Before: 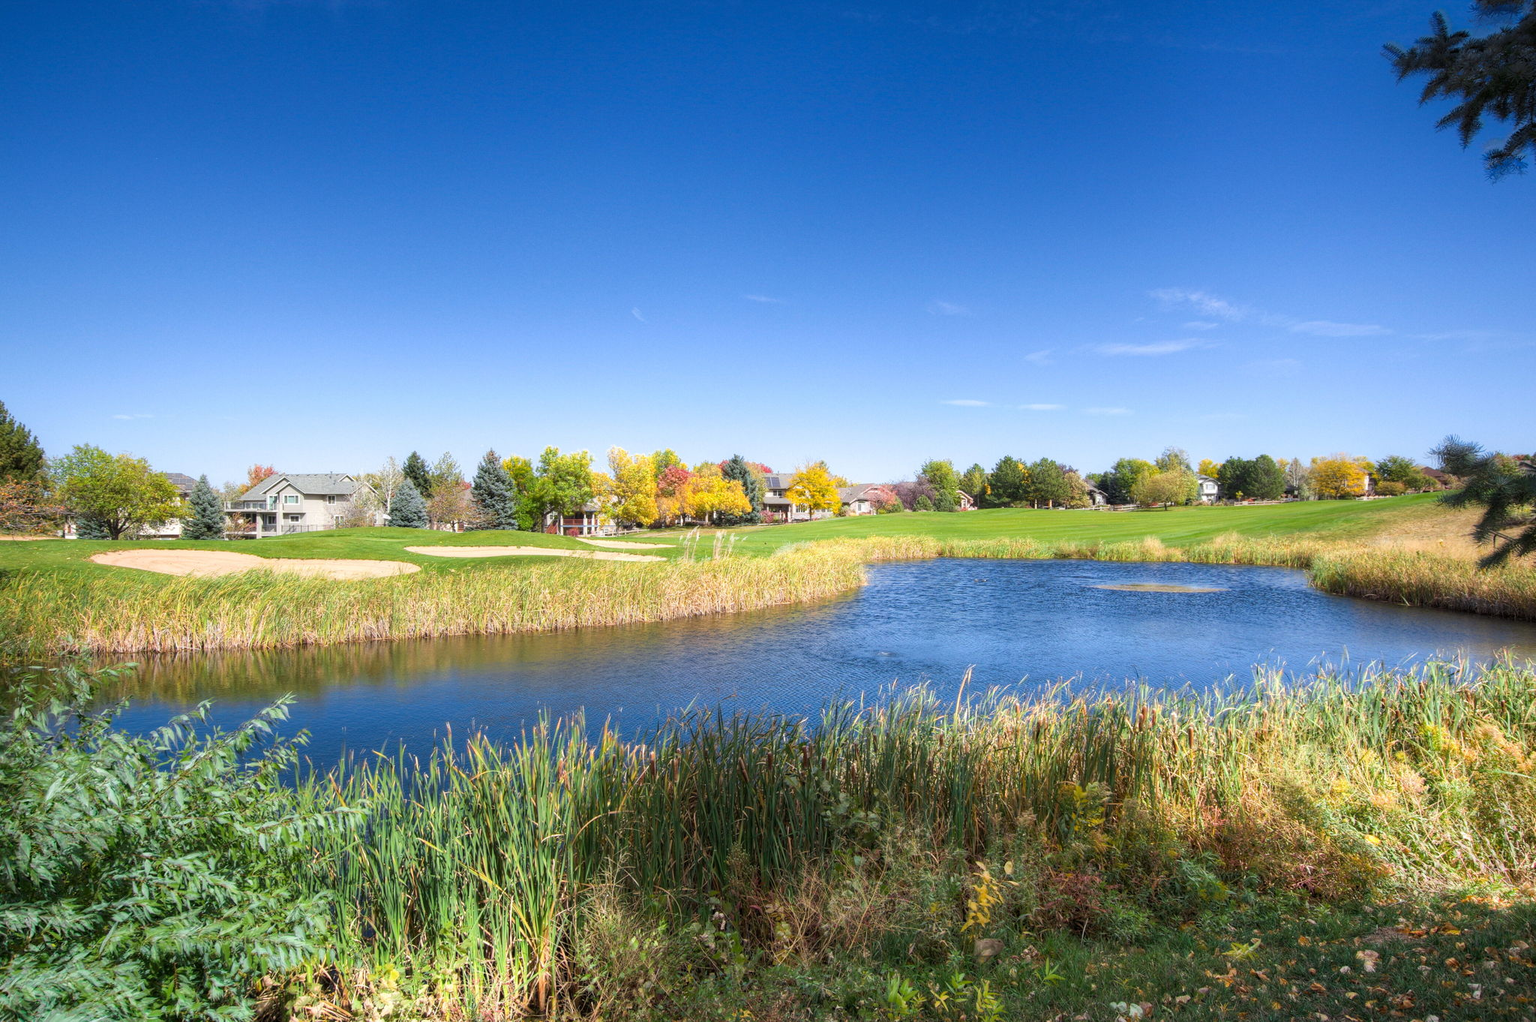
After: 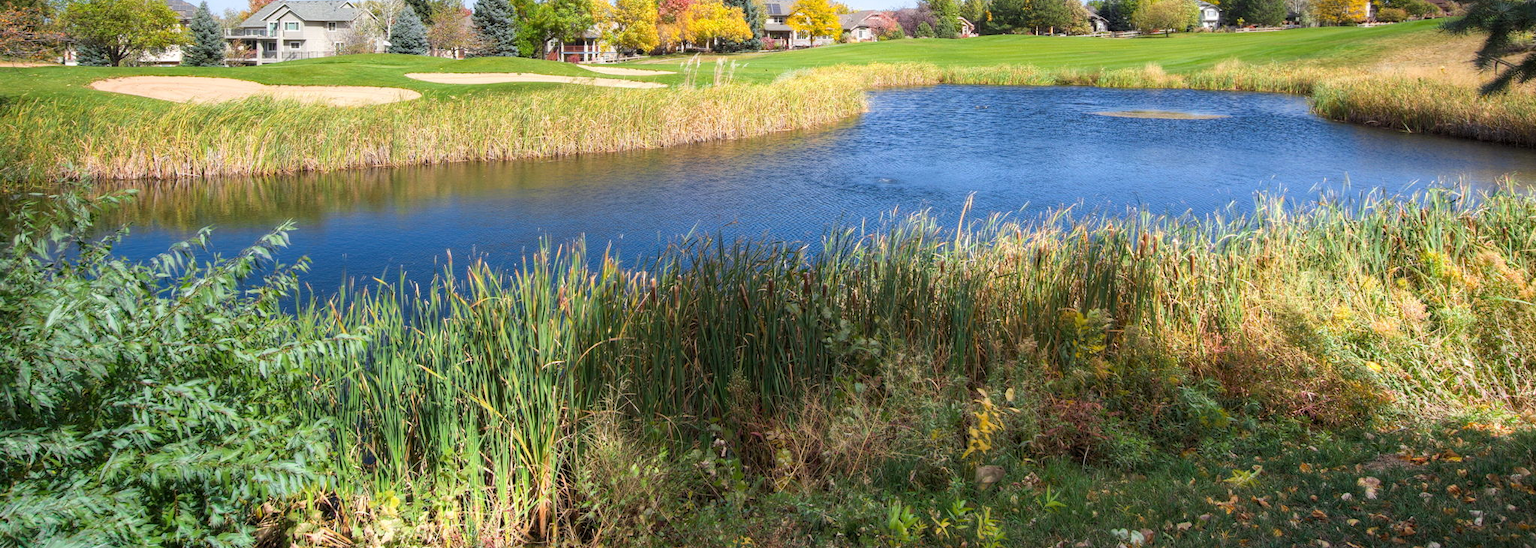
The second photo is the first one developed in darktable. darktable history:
crop and rotate: top 46.384%, right 0.096%
